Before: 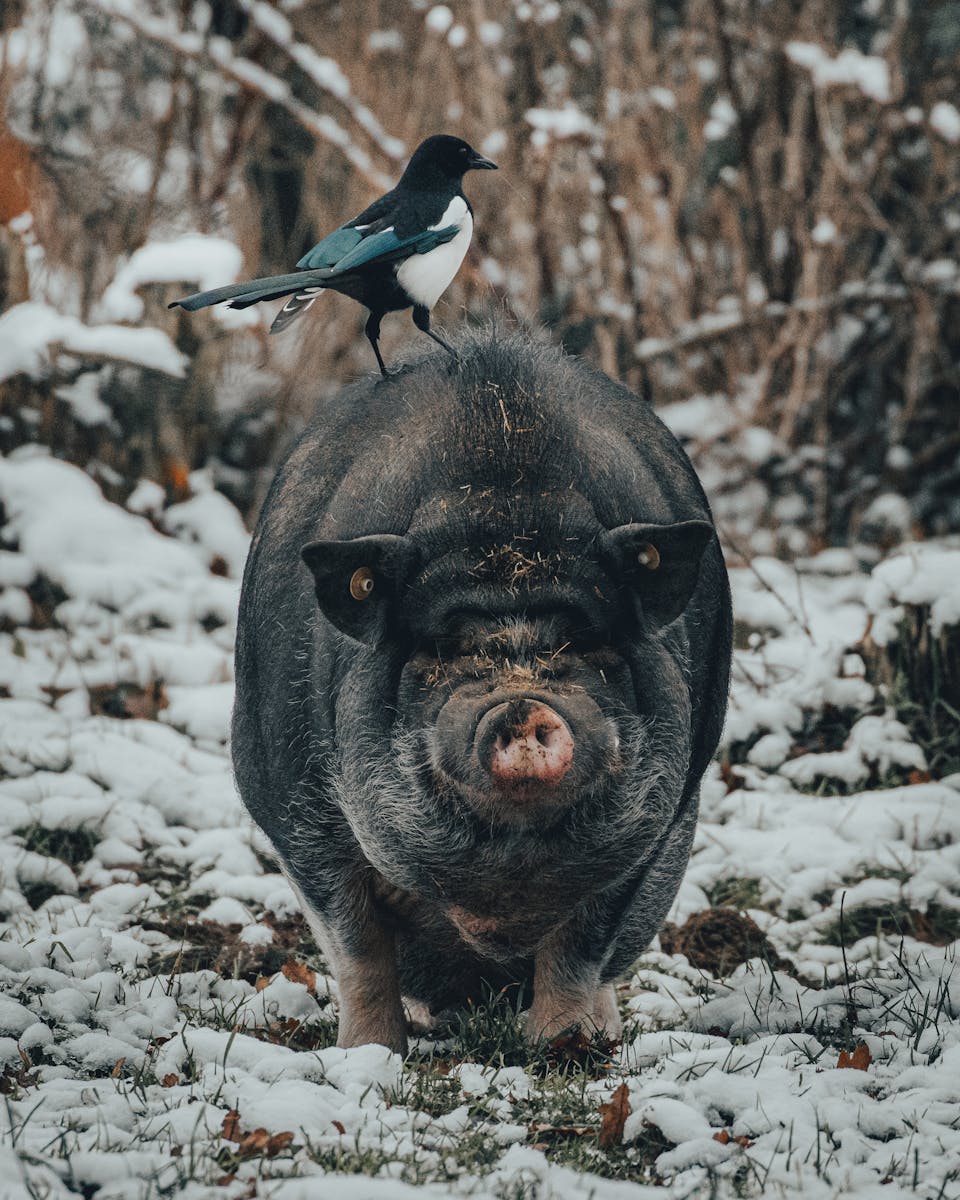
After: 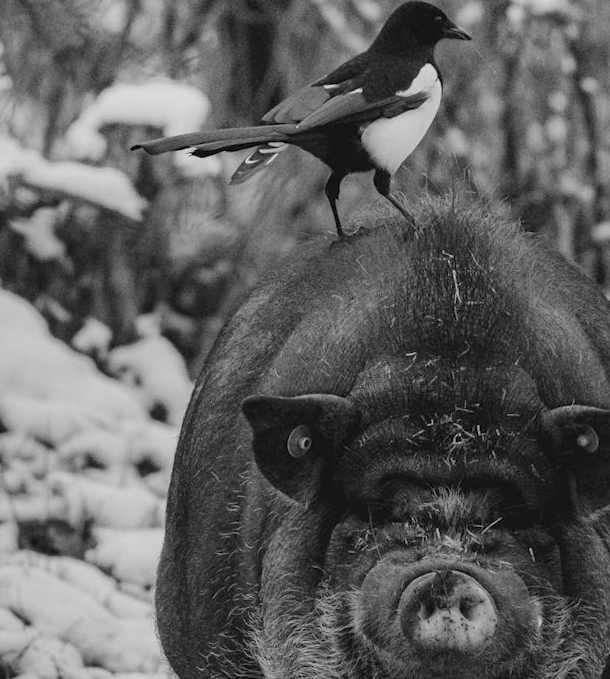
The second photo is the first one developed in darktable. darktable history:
monochrome: a -6.99, b 35.61, size 1.4
crop and rotate: angle -4.99°, left 2.122%, top 6.945%, right 27.566%, bottom 30.519%
